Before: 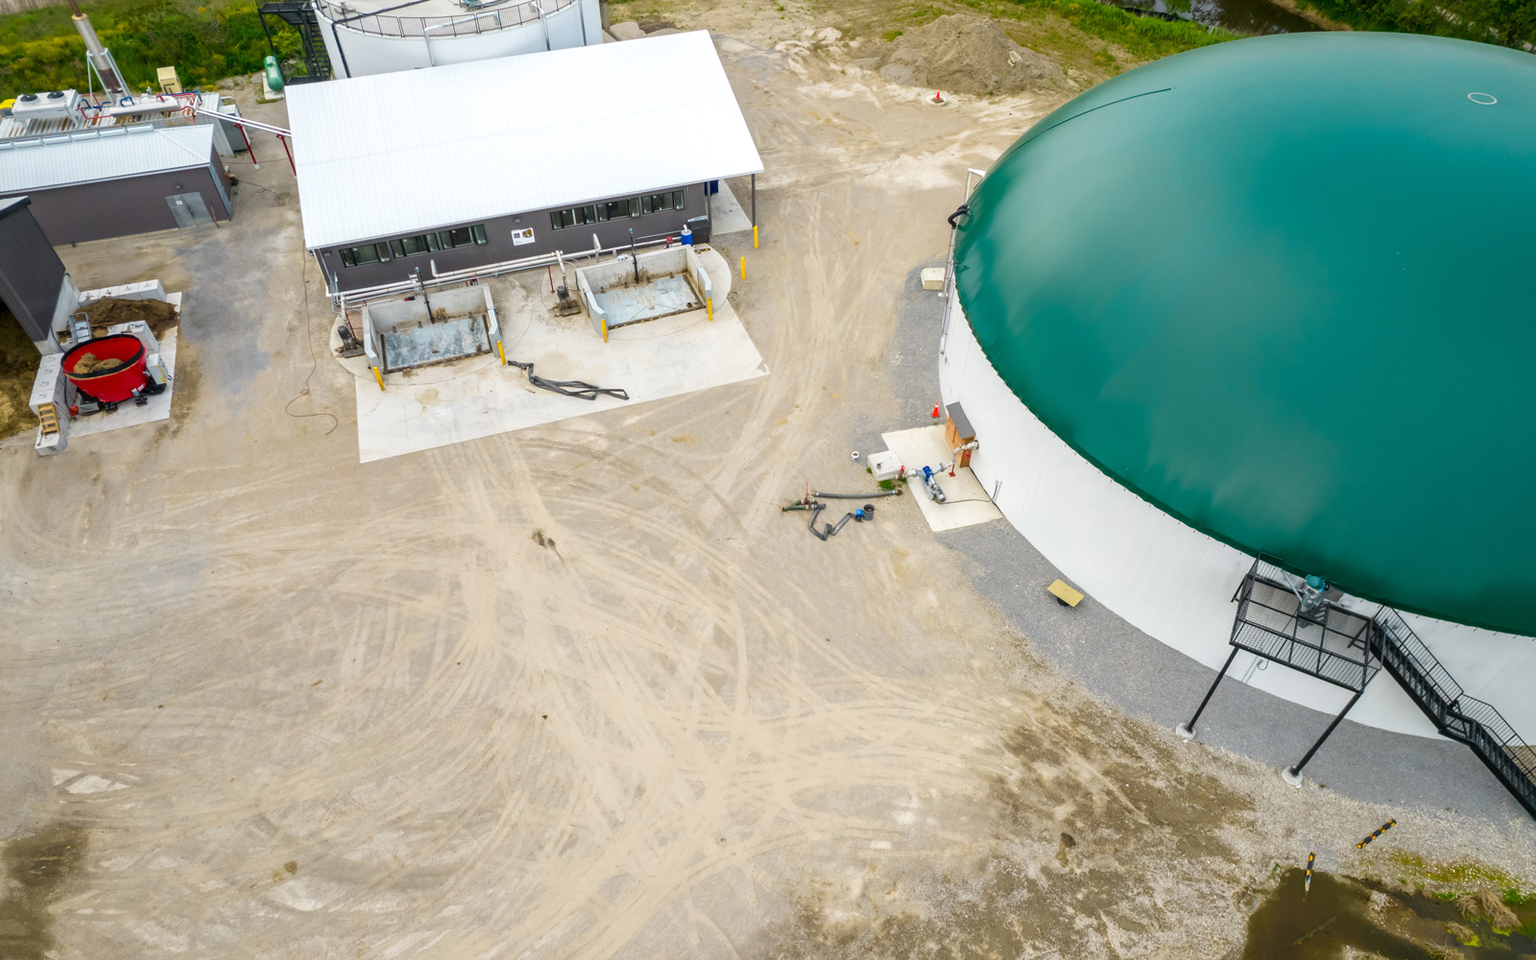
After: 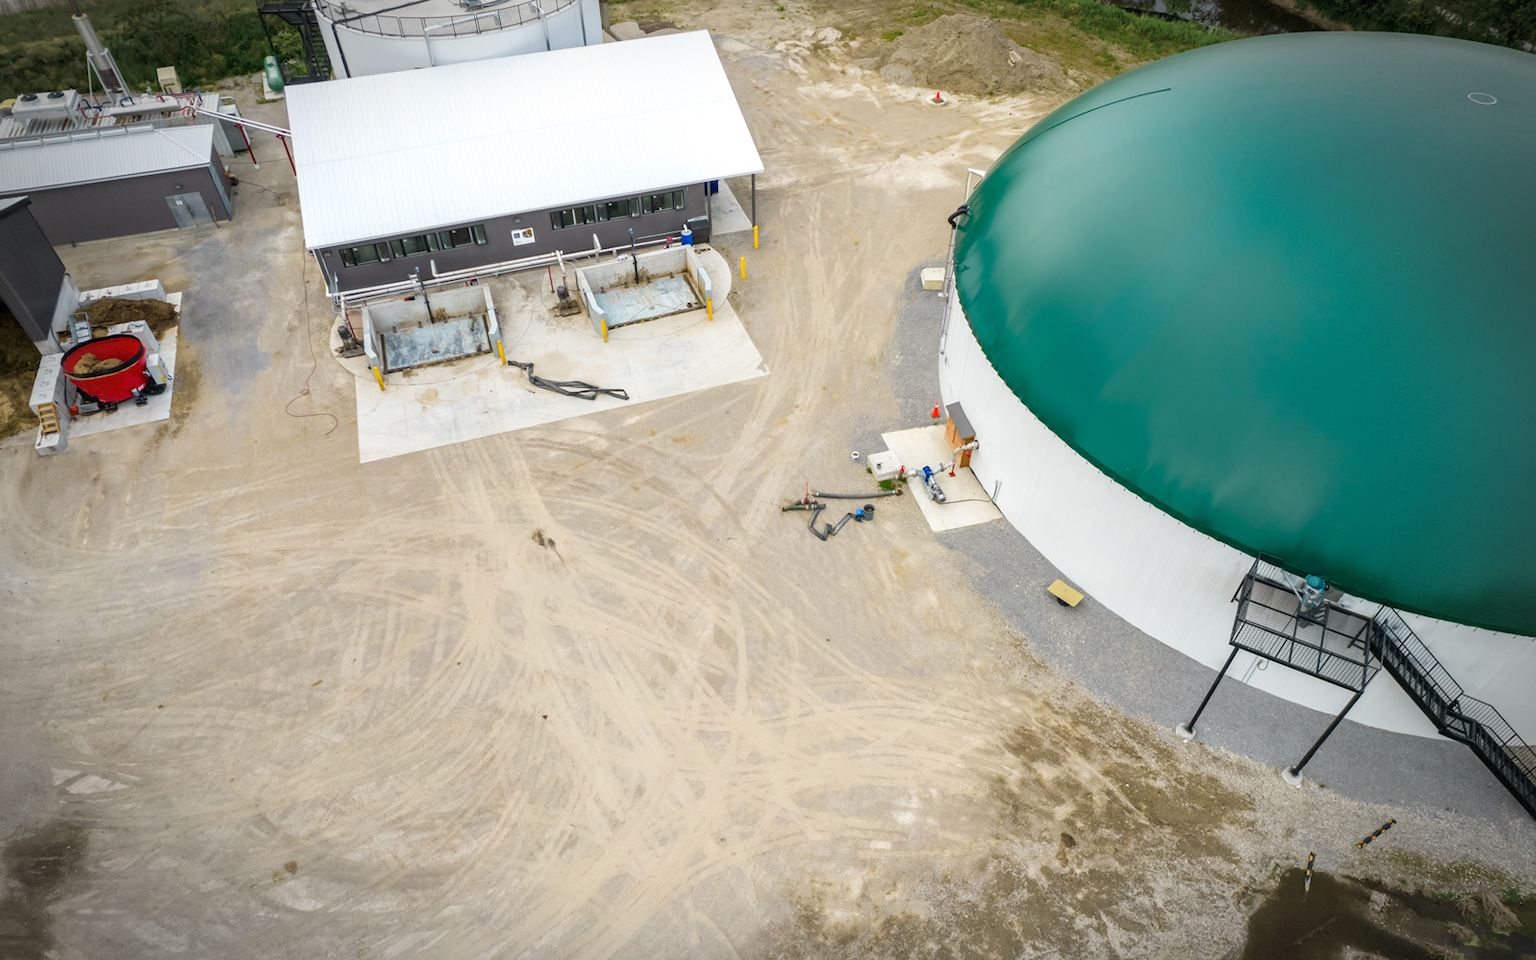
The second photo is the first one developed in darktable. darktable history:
vignetting: automatic ratio true, dithering 8-bit output, unbound false
